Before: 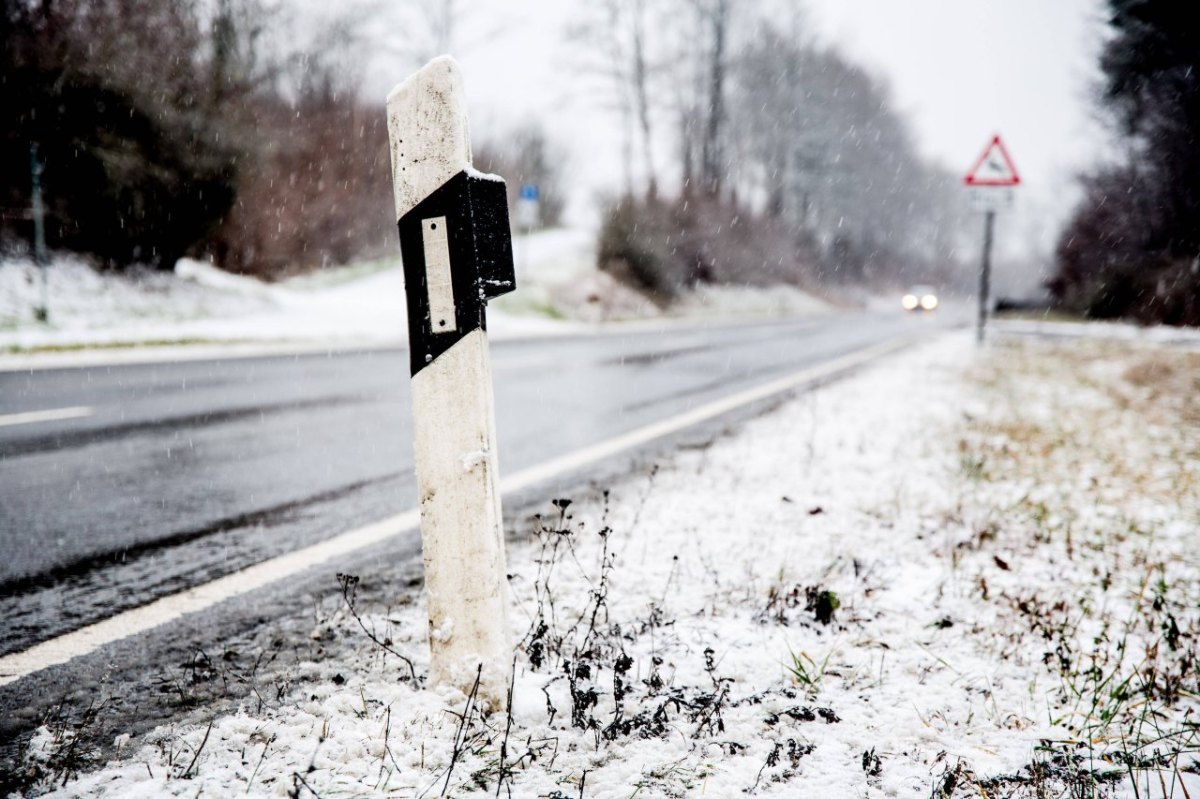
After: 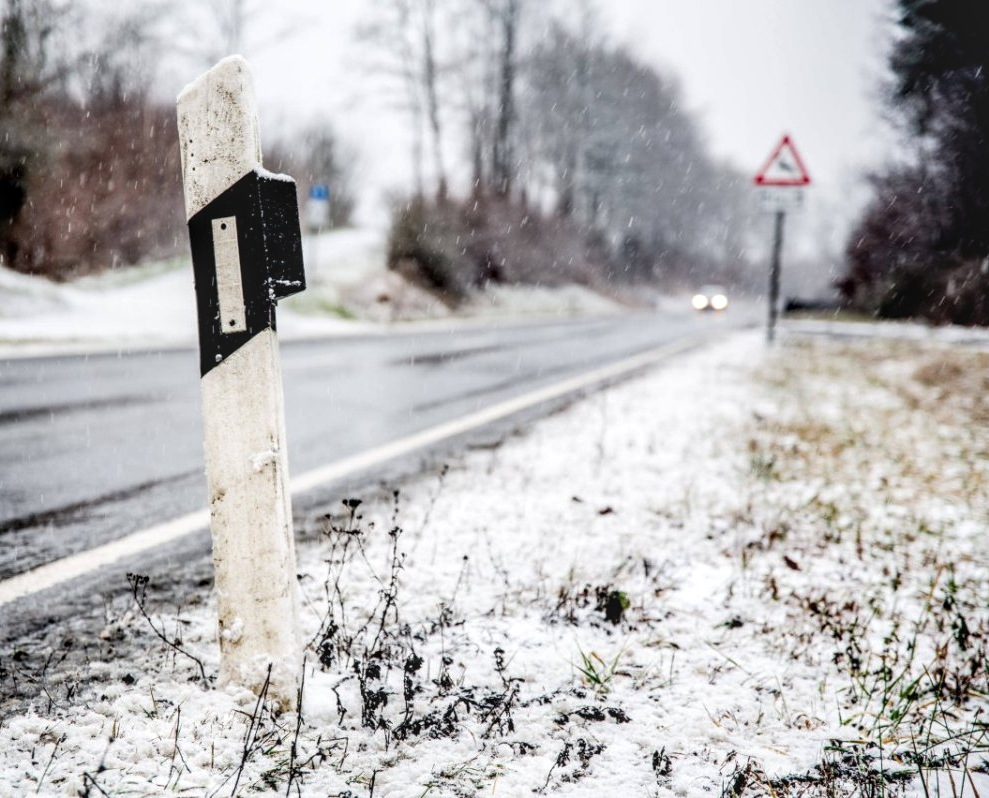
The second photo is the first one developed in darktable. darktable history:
crop: left 17.571%, bottom 0.049%
local contrast: highlights 54%, shadows 51%, detail 130%, midtone range 0.451
